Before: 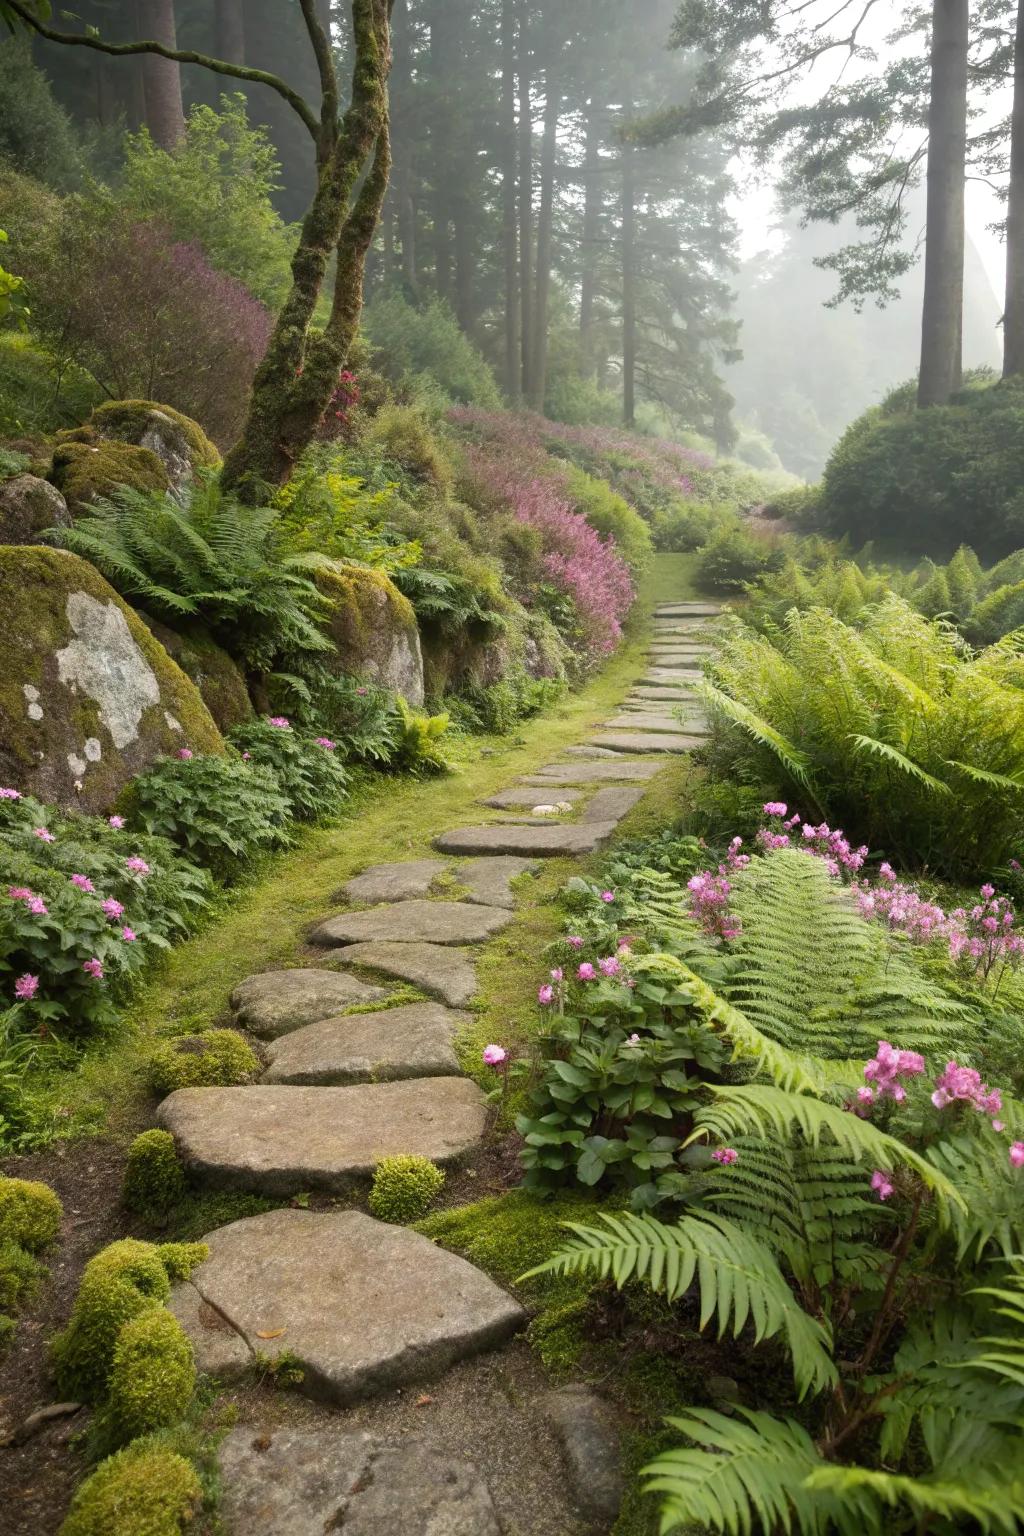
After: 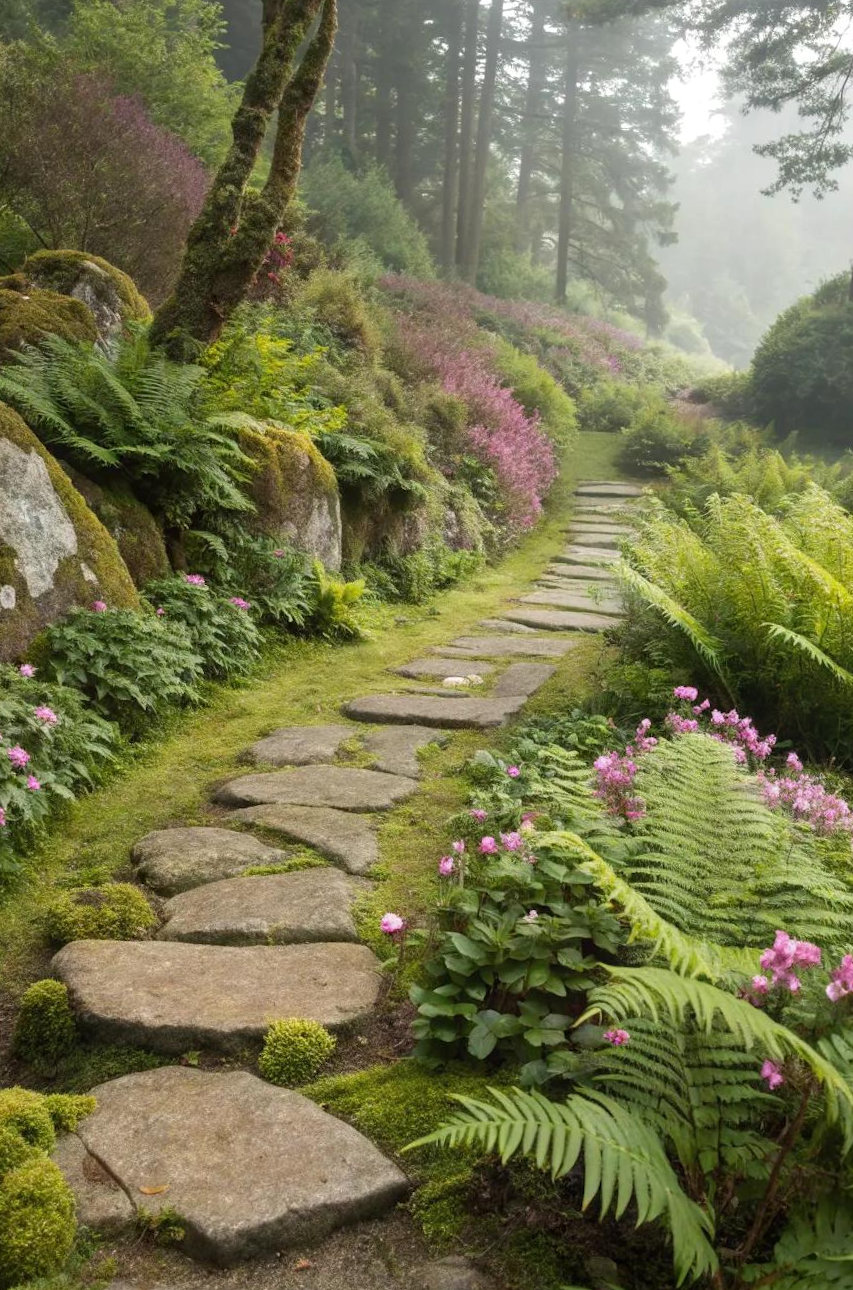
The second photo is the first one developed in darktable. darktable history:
local contrast: detail 110%
crop and rotate: angle -3.1°, left 5.275%, top 5.2%, right 4.768%, bottom 4.11%
